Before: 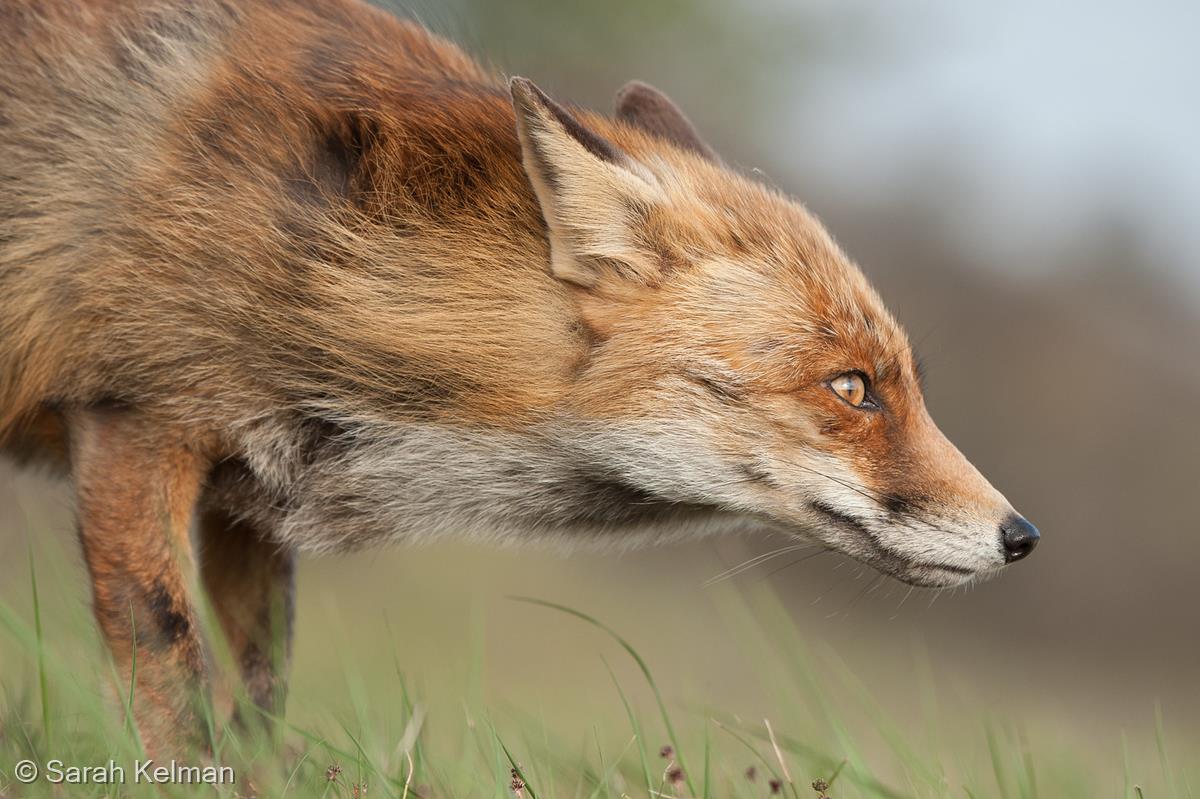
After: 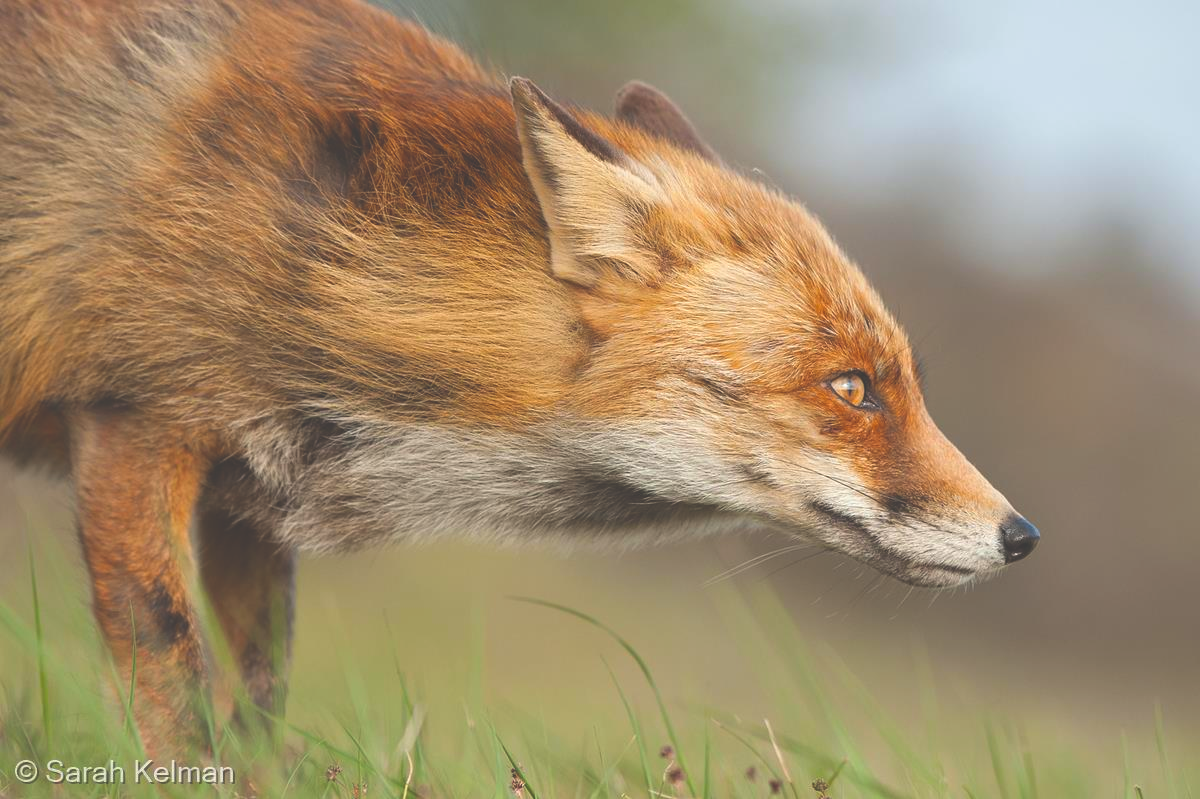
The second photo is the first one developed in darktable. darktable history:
exposure: black level correction -0.041, exposure 0.064 EV, compensate highlight preservation false
color balance rgb: perceptual saturation grading › global saturation 30%, global vibrance 20%
